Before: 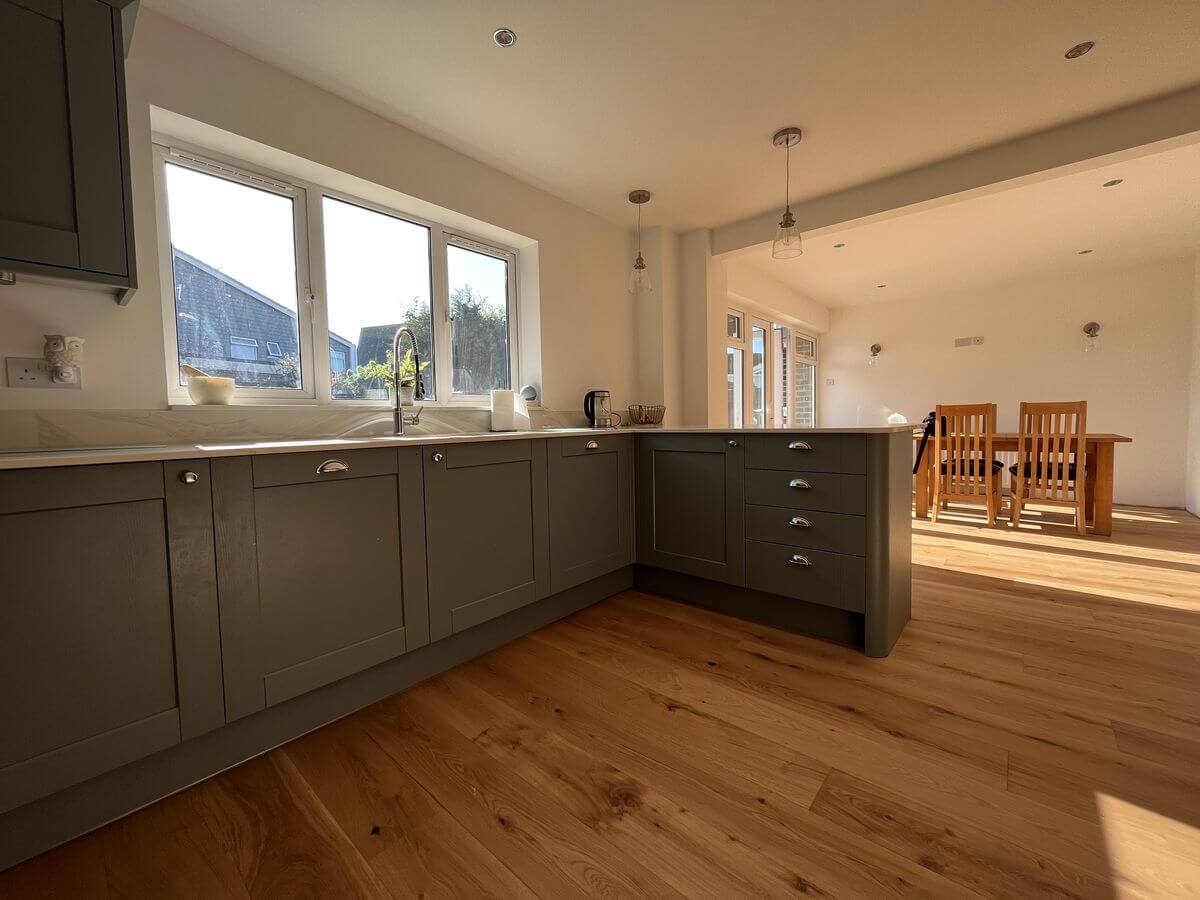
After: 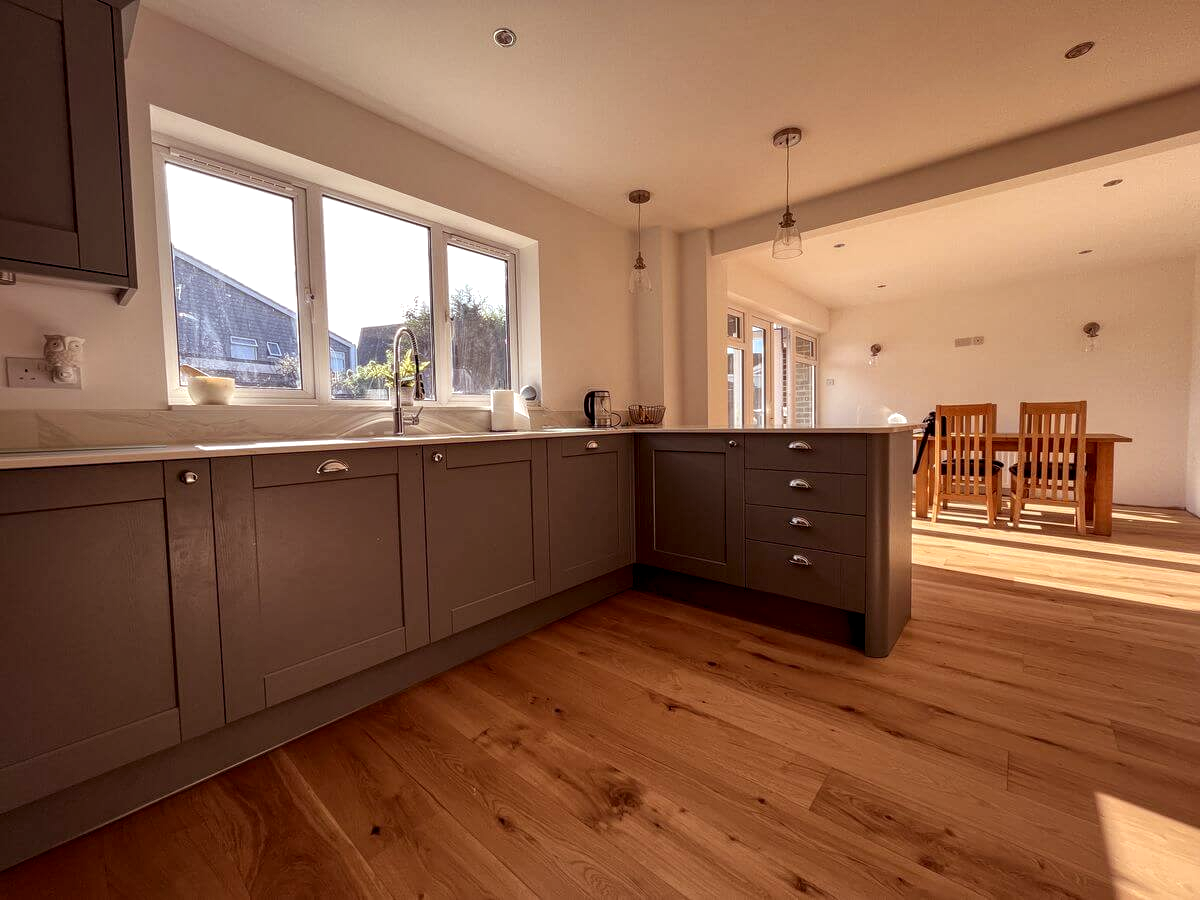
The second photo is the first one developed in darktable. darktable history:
rgb levels: mode RGB, independent channels, levels [[0, 0.474, 1], [0, 0.5, 1], [0, 0.5, 1]]
local contrast: detail 140%
